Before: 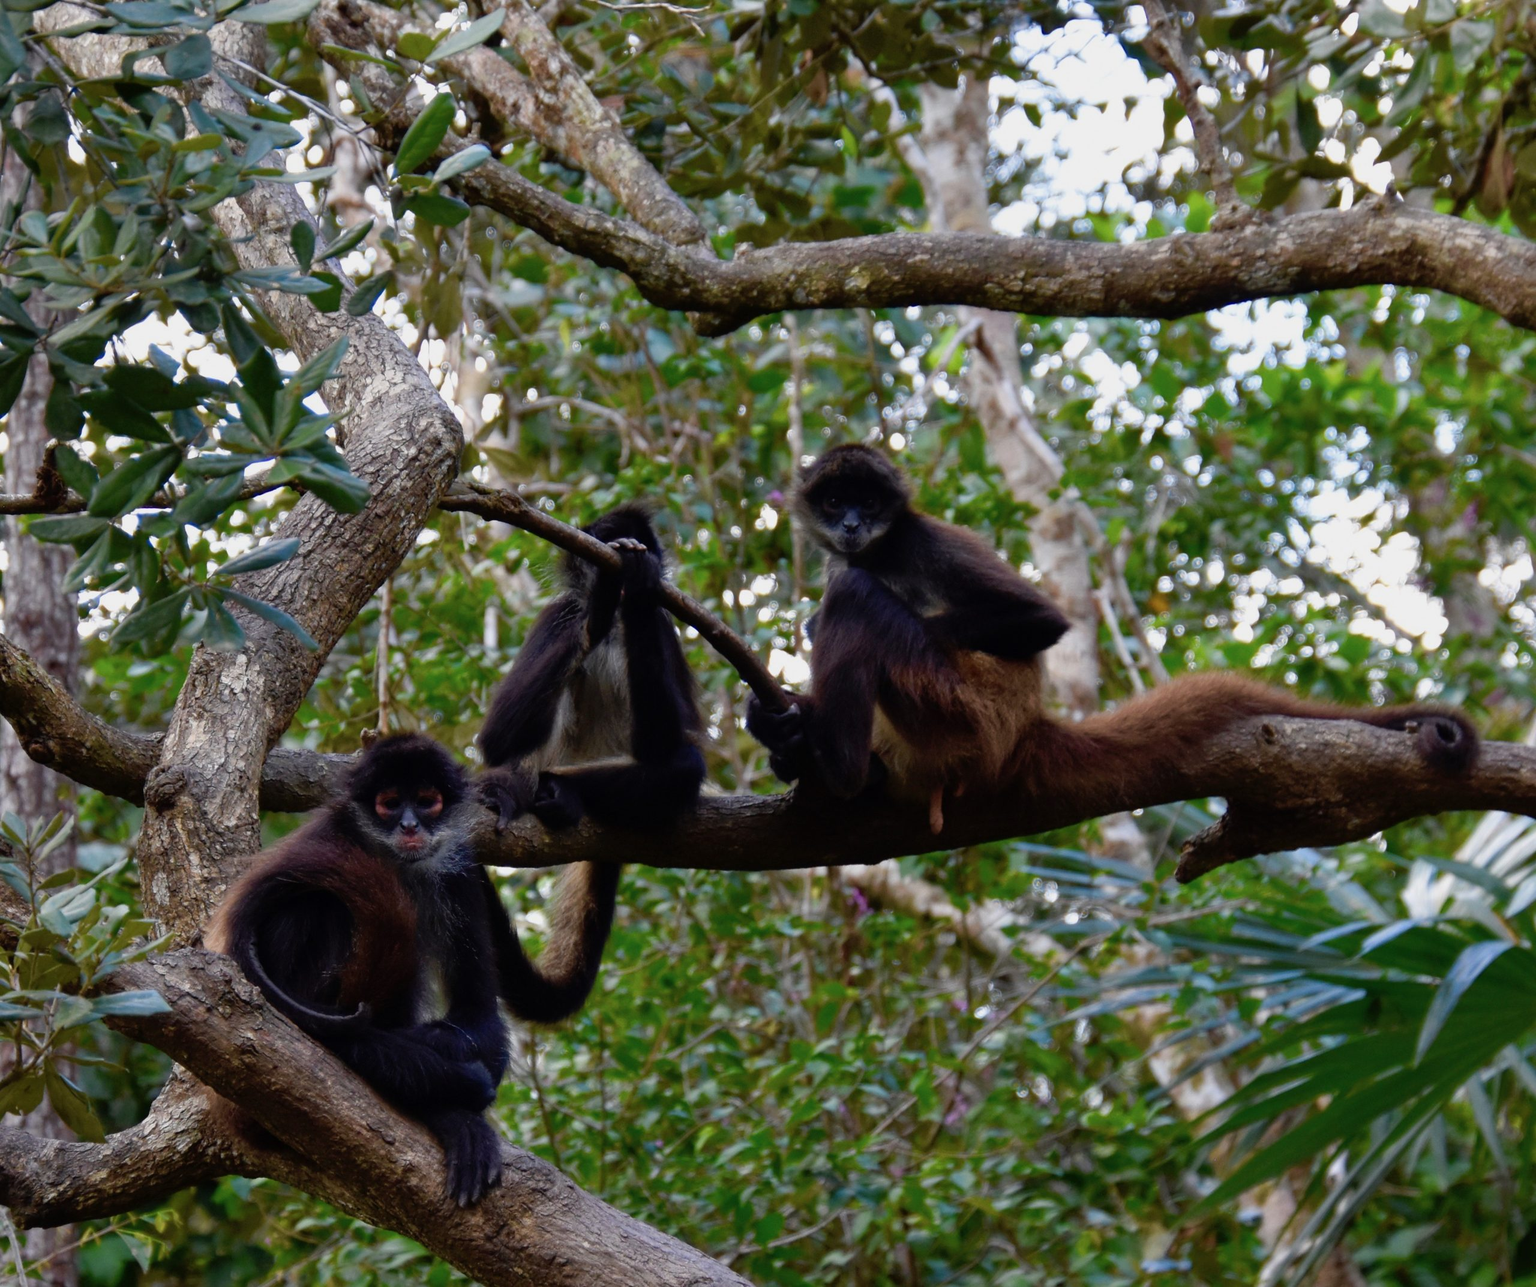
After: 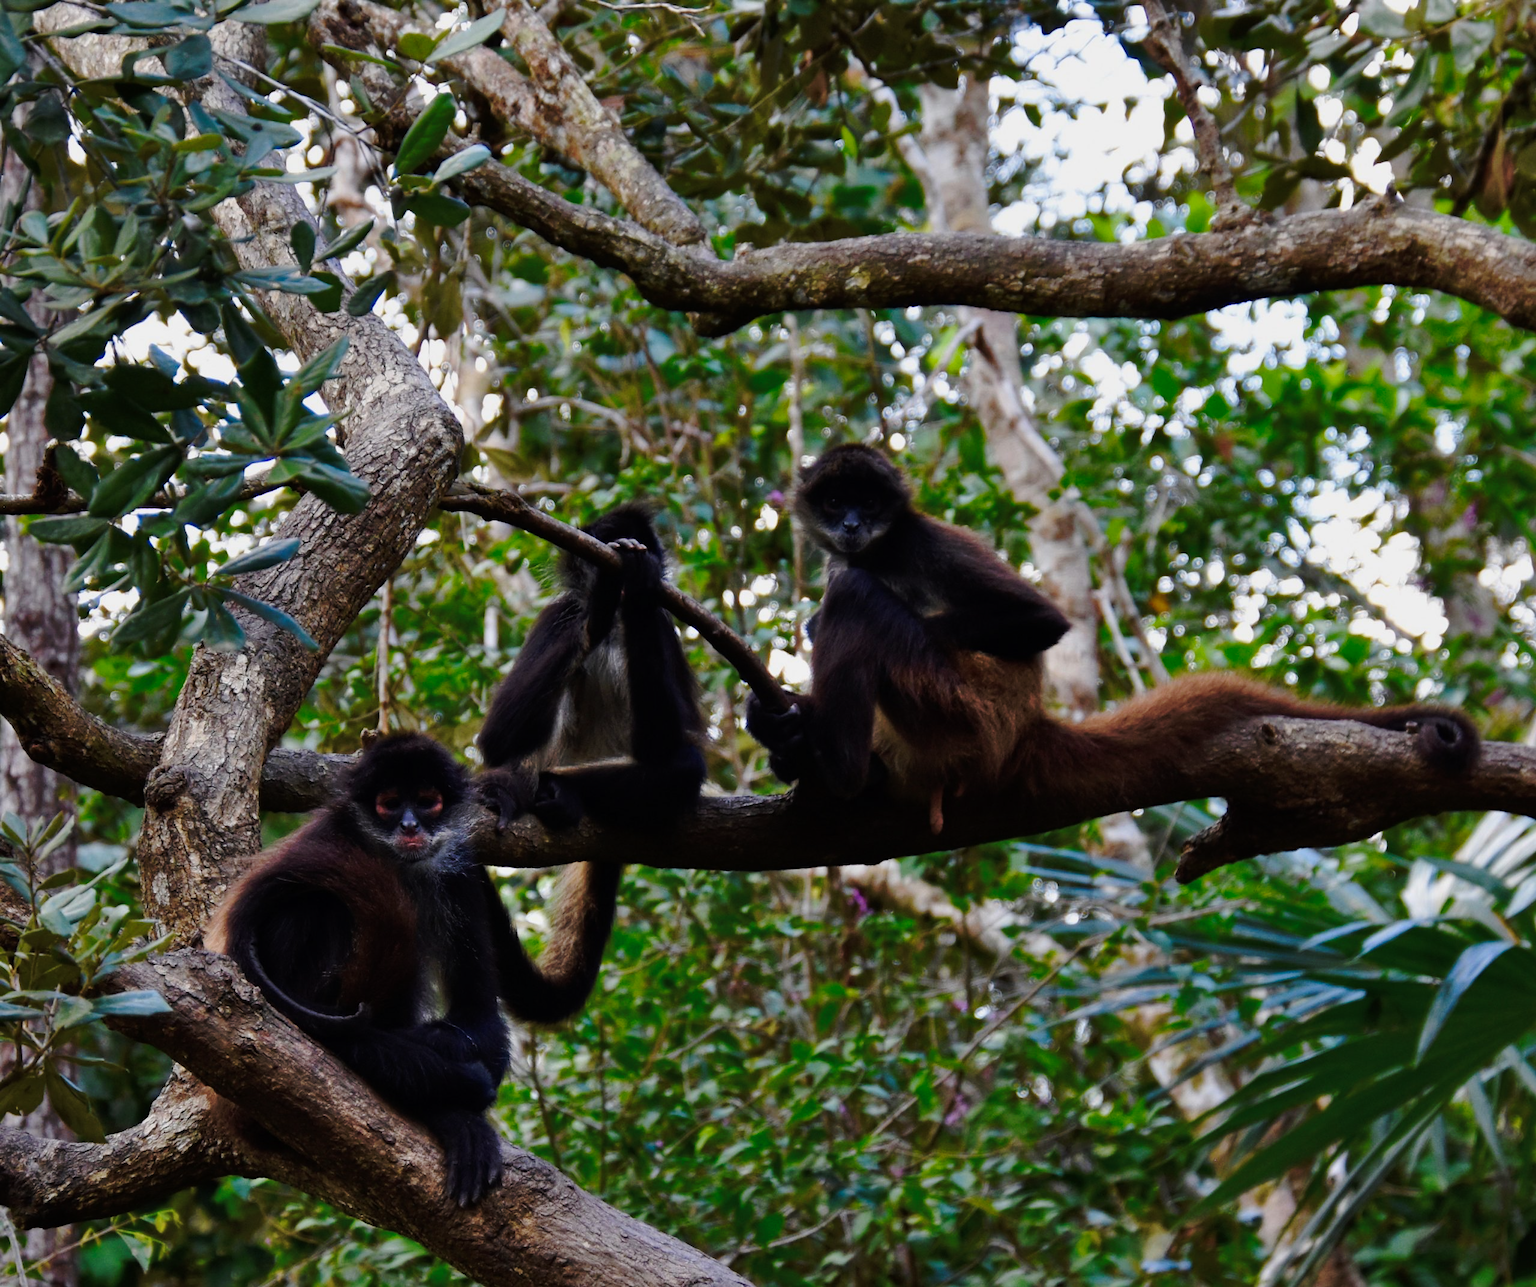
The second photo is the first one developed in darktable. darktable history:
base curve: curves: ch0 [(0, 0) (0.073, 0.04) (0.157, 0.139) (0.492, 0.492) (0.758, 0.758) (1, 1)], preserve colors none
shadows and highlights: shadows 30.97, highlights 0.717, soften with gaussian
